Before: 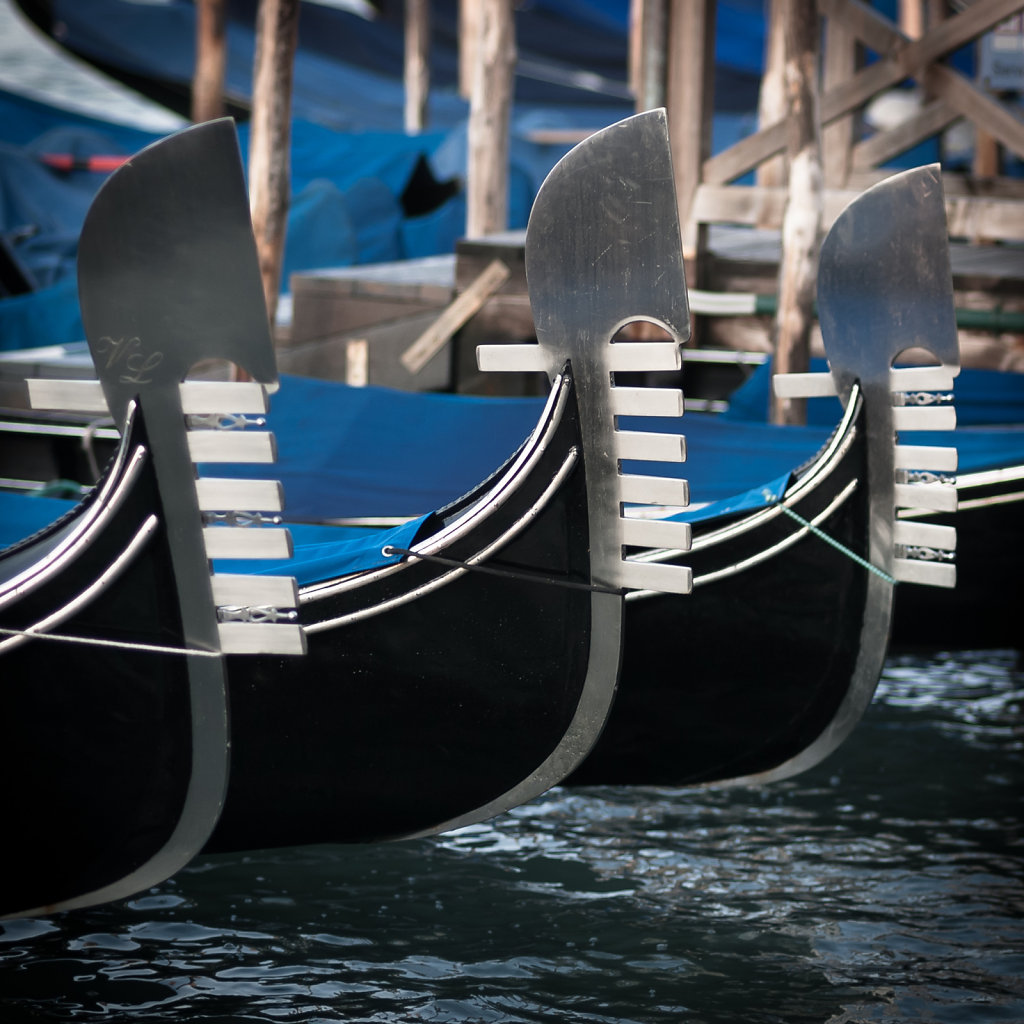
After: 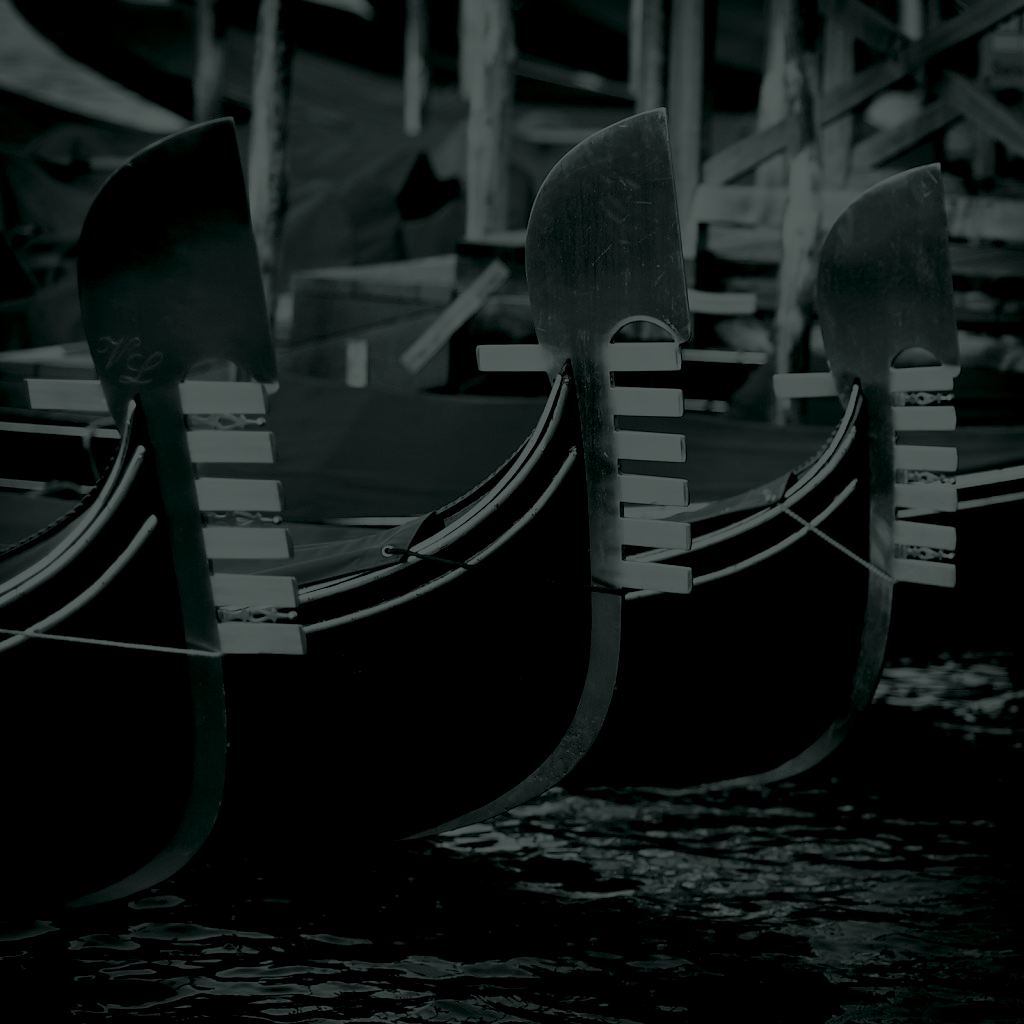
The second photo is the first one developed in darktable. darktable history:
white balance: red 0.98, blue 1.61
colorize: hue 90°, saturation 19%, lightness 1.59%, version 1
base curve: curves: ch0 [(0, 0) (0.032, 0.025) (0.121, 0.166) (0.206, 0.329) (0.605, 0.79) (1, 1)], preserve colors none
